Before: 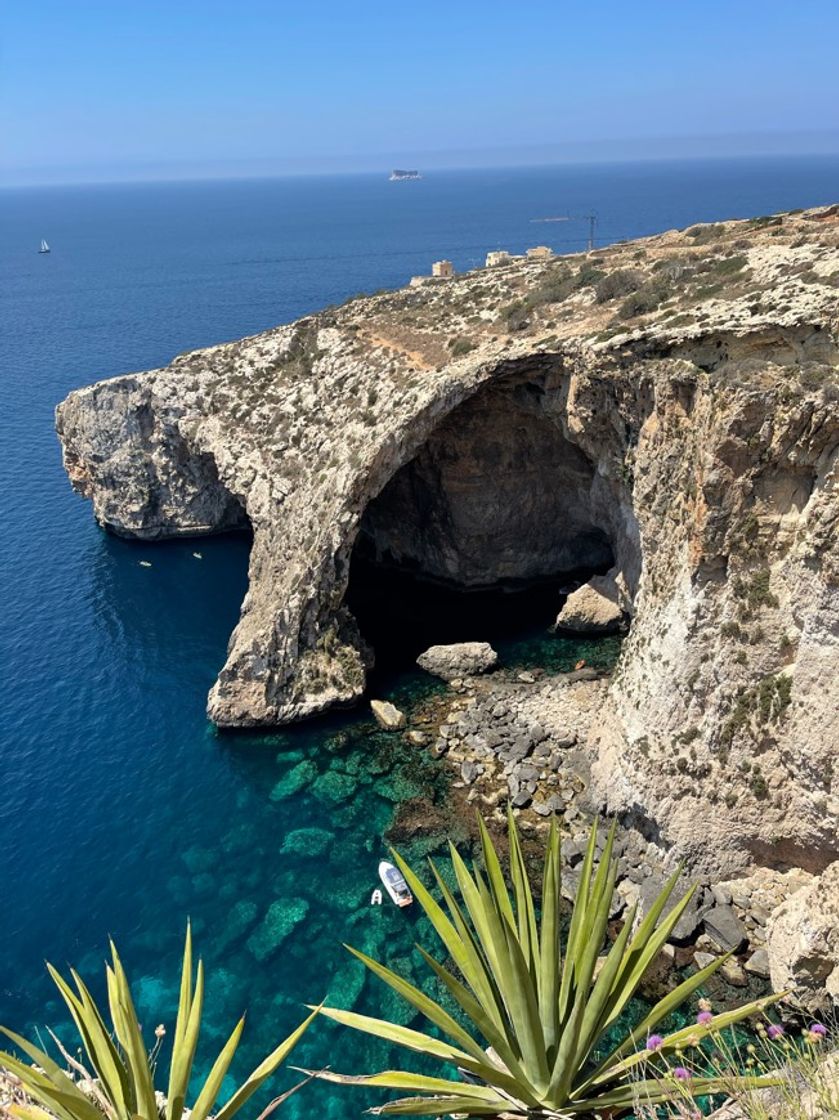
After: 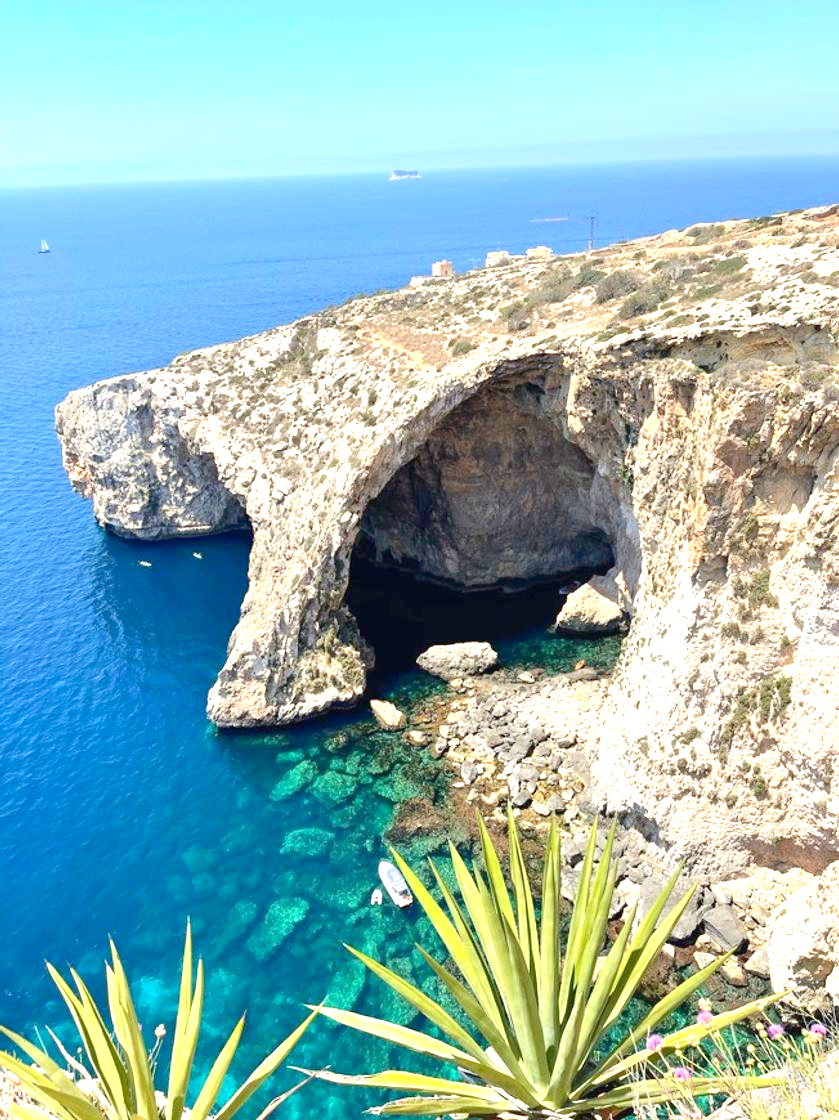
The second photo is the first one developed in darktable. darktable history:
exposure: black level correction 0, exposure 1.174 EV, compensate highlight preservation false
levels: levels [0, 0.43, 0.984]
